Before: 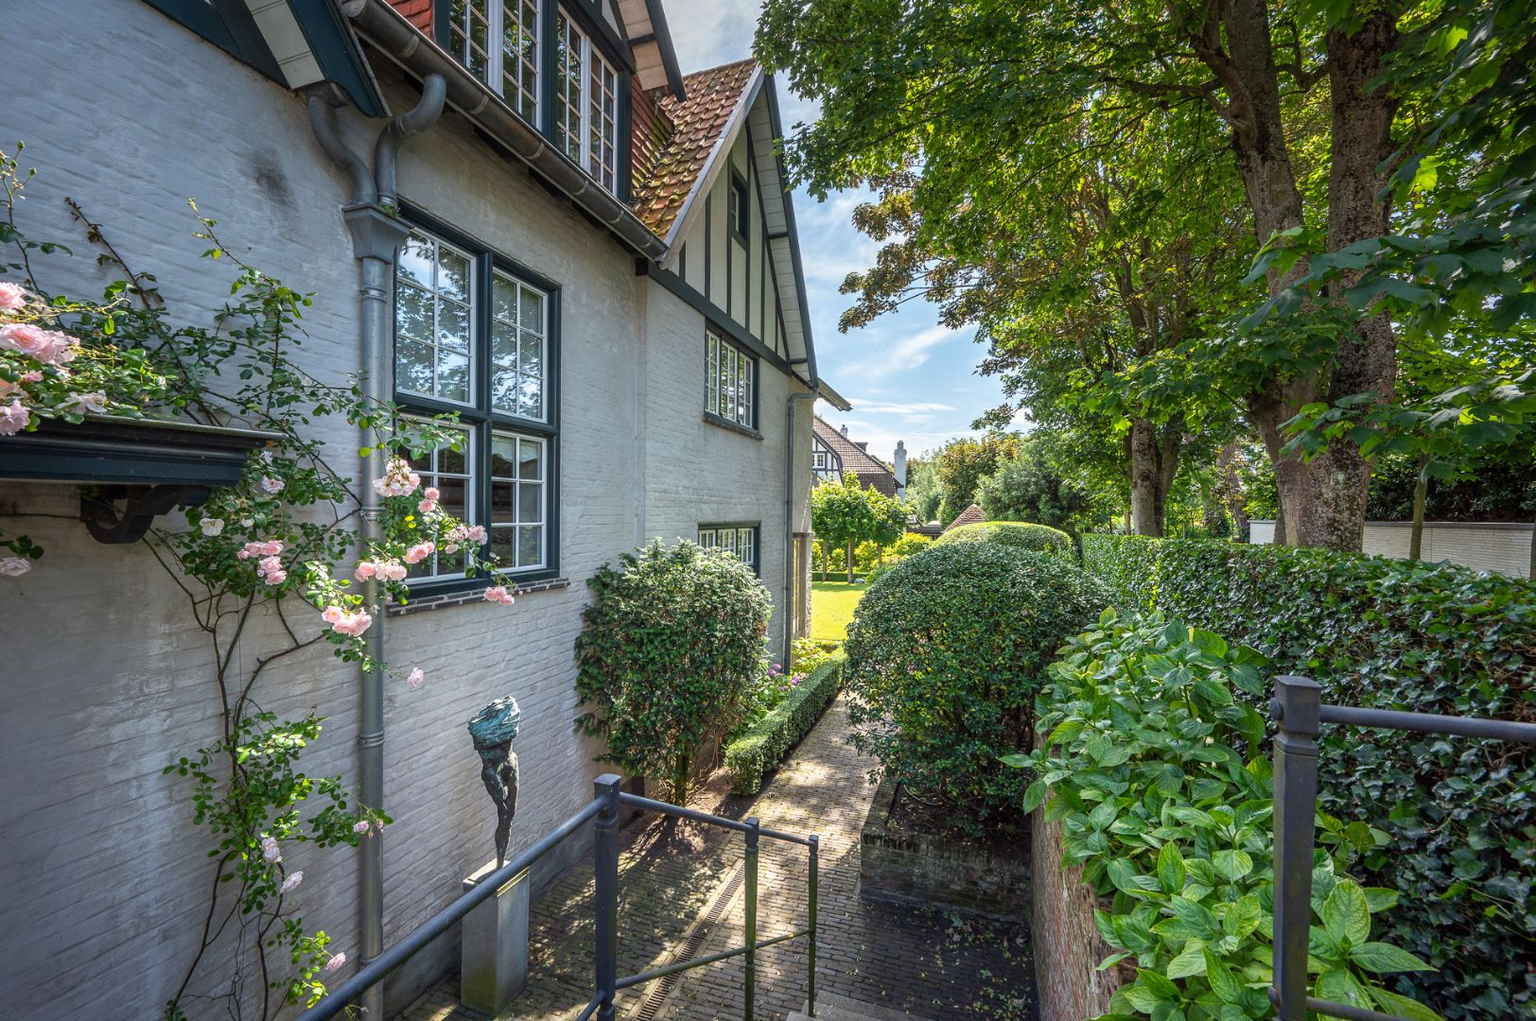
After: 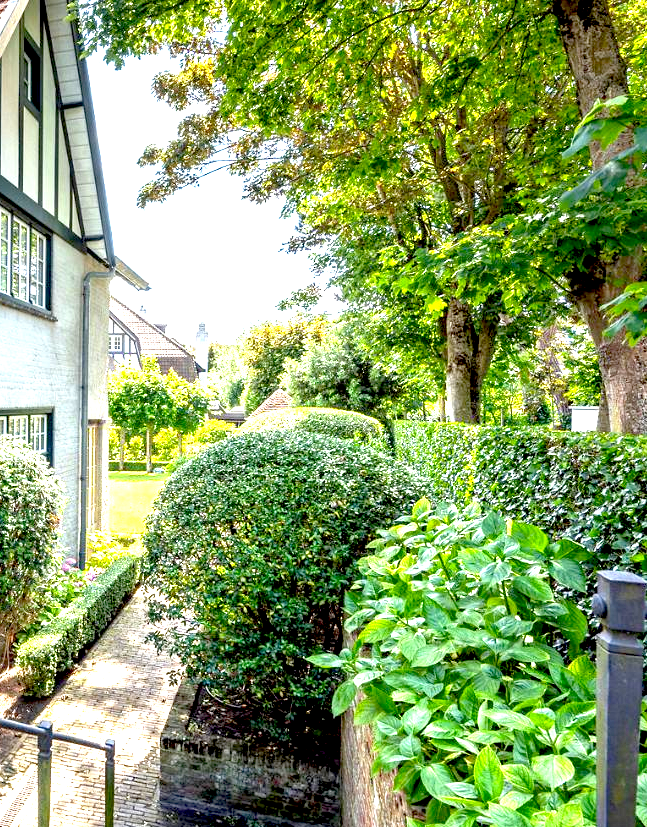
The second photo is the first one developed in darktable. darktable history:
crop: left 46.197%, top 13.38%, right 13.955%, bottom 9.971%
exposure: black level correction 0.015, exposure 1.767 EV, compensate highlight preservation false
